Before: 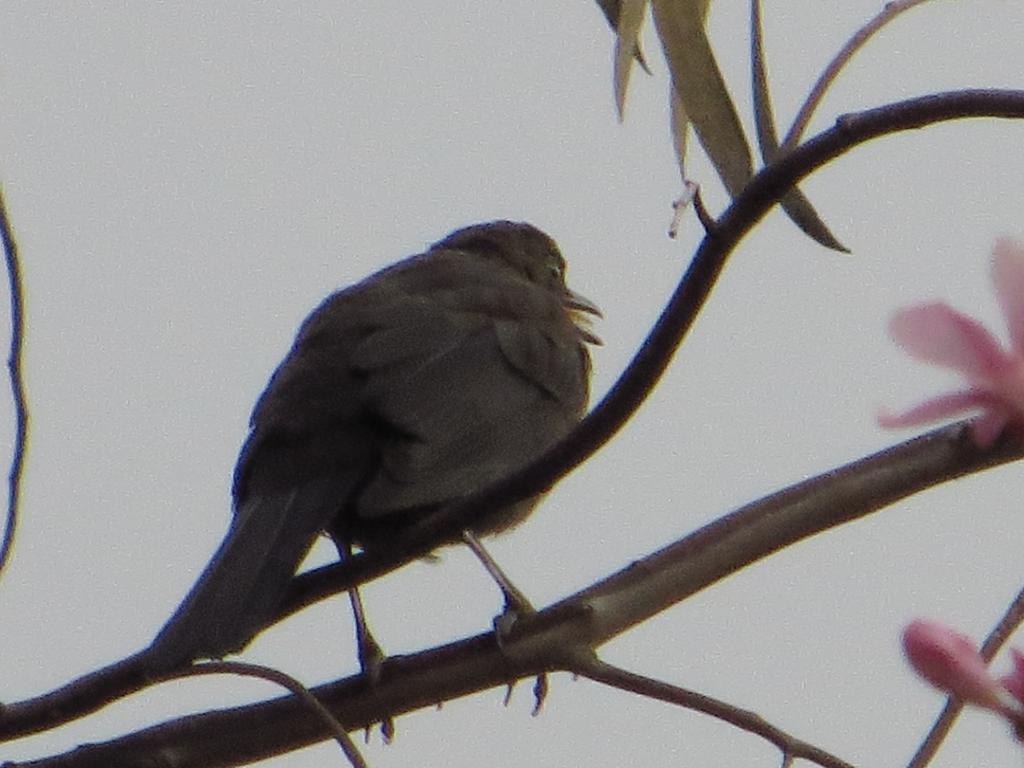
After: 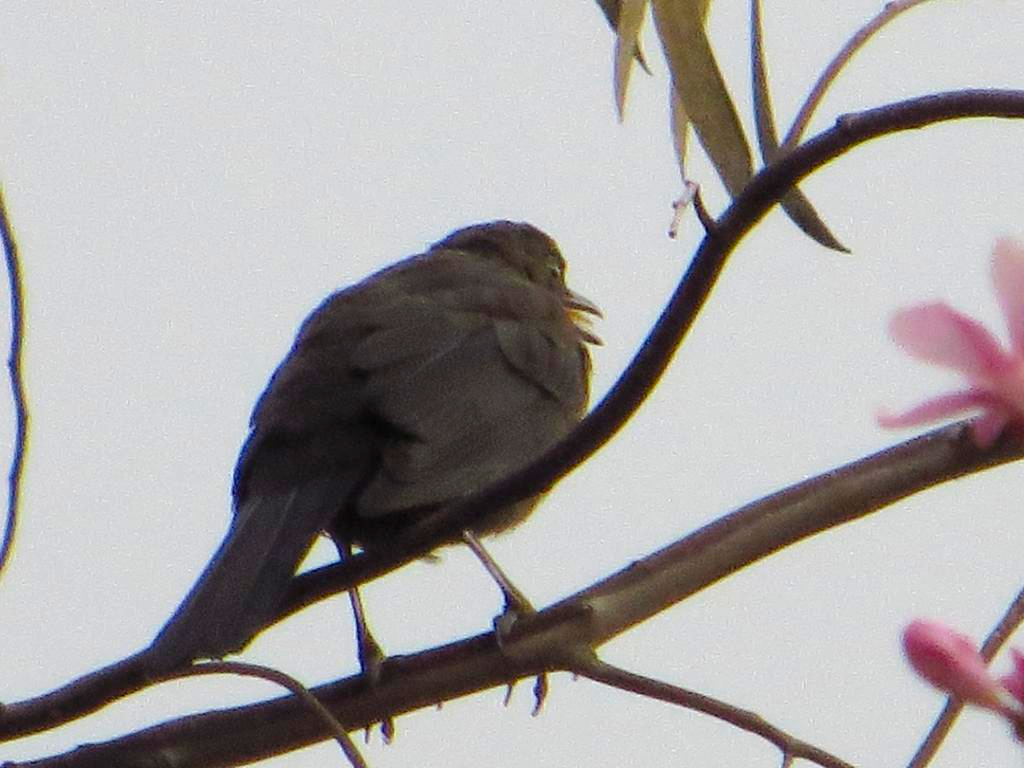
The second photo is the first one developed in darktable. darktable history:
color balance rgb: perceptual saturation grading › global saturation 30.349%, global vibrance 11.284%
exposure: black level correction 0.001, exposure 0.498 EV, compensate highlight preservation false
